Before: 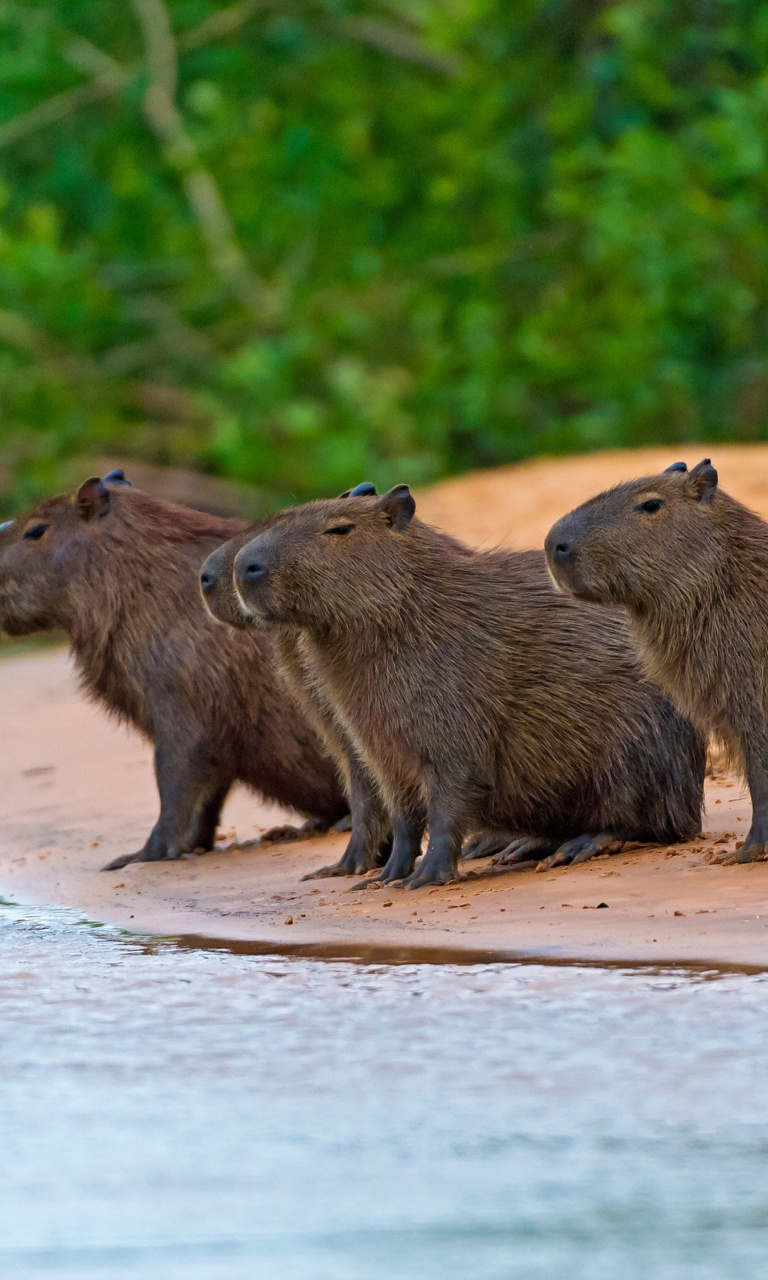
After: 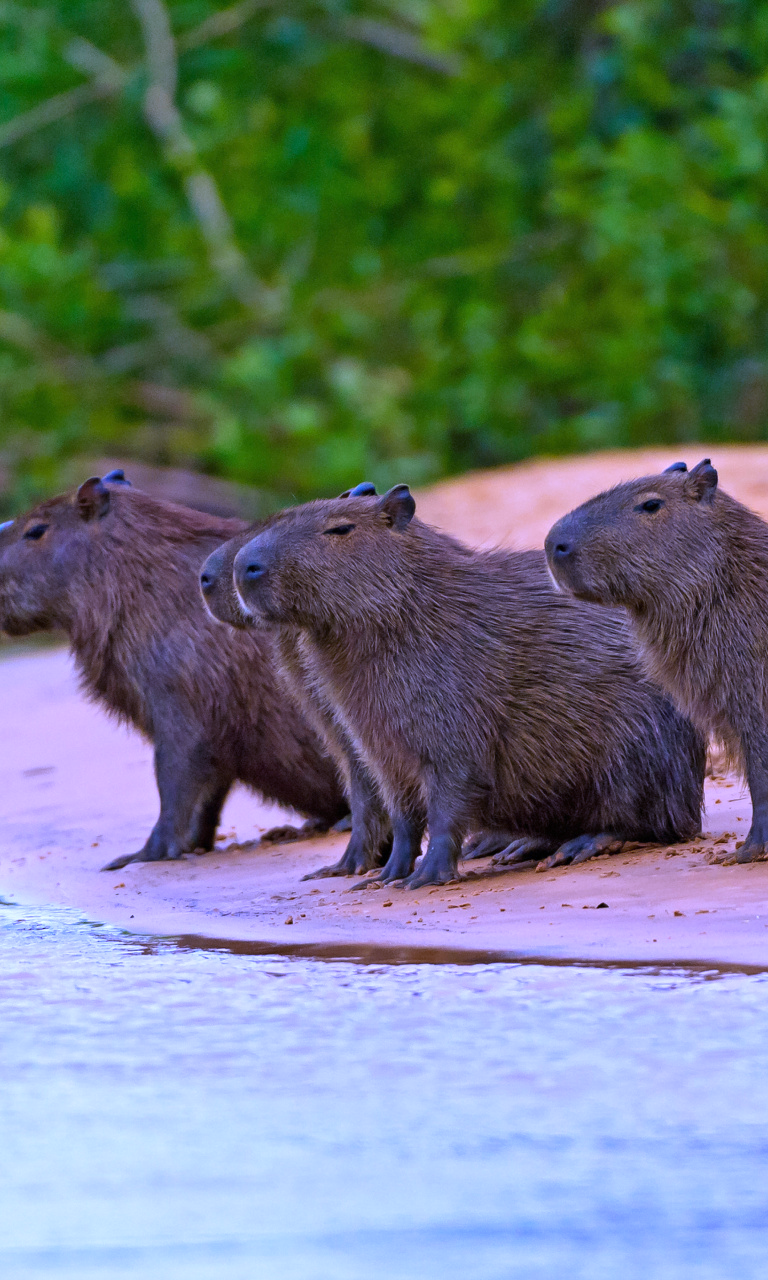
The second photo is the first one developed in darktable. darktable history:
white balance: red 0.98, blue 1.61
